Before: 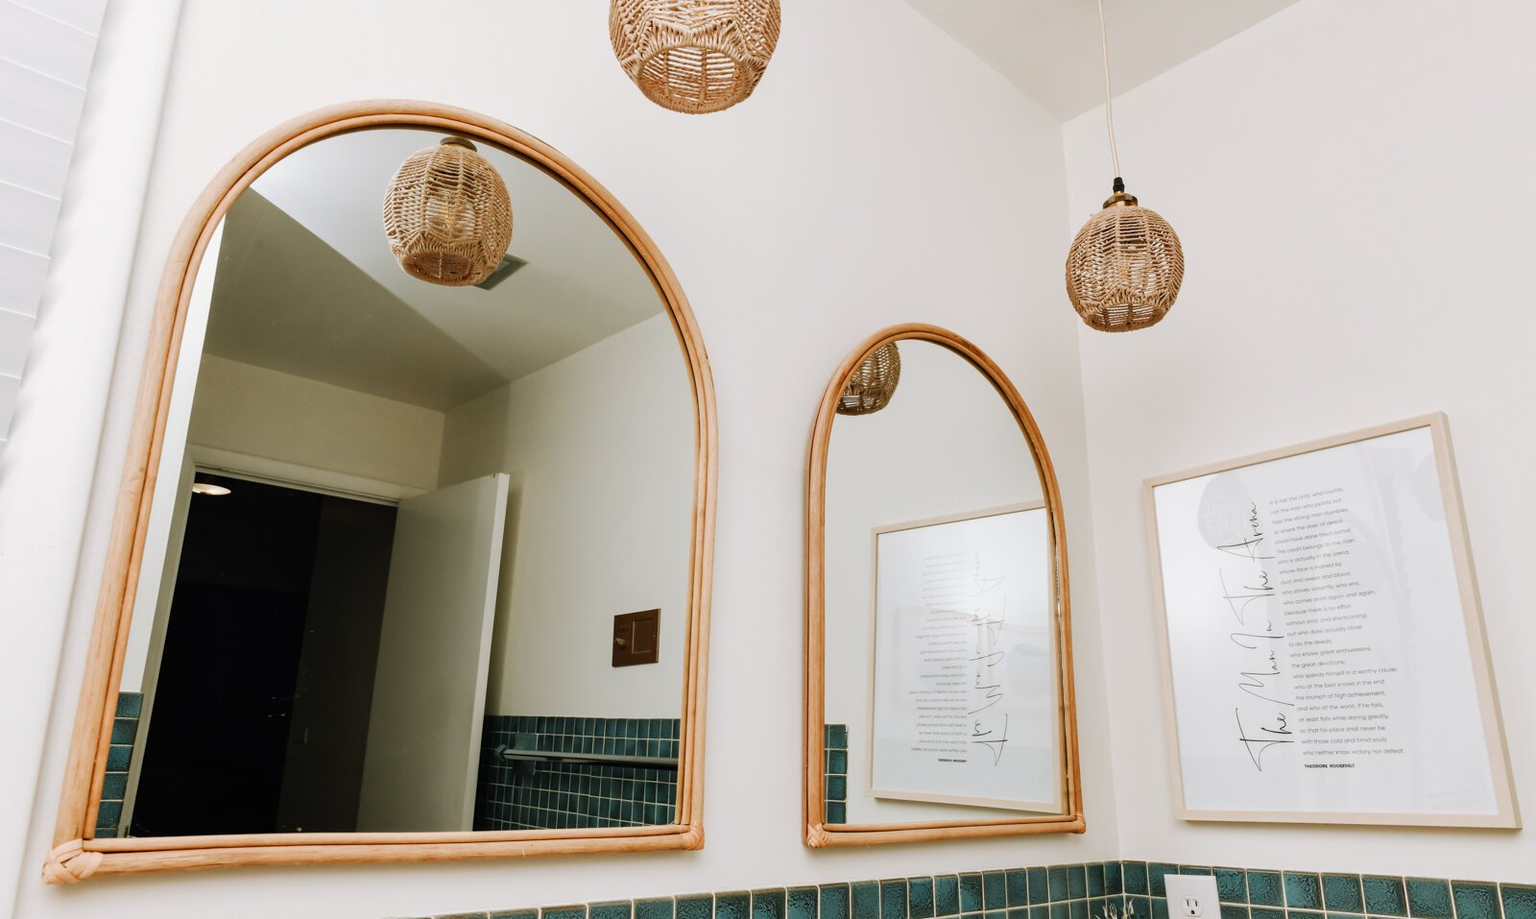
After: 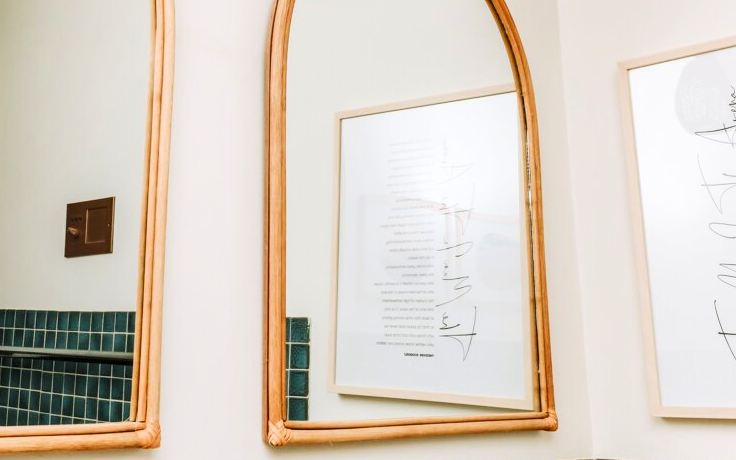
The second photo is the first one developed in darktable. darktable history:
crop: left 35.82%, top 45.747%, right 18.149%, bottom 6.179%
contrast brightness saturation: contrast 0.202, brightness 0.161, saturation 0.216
local contrast: detail 130%
